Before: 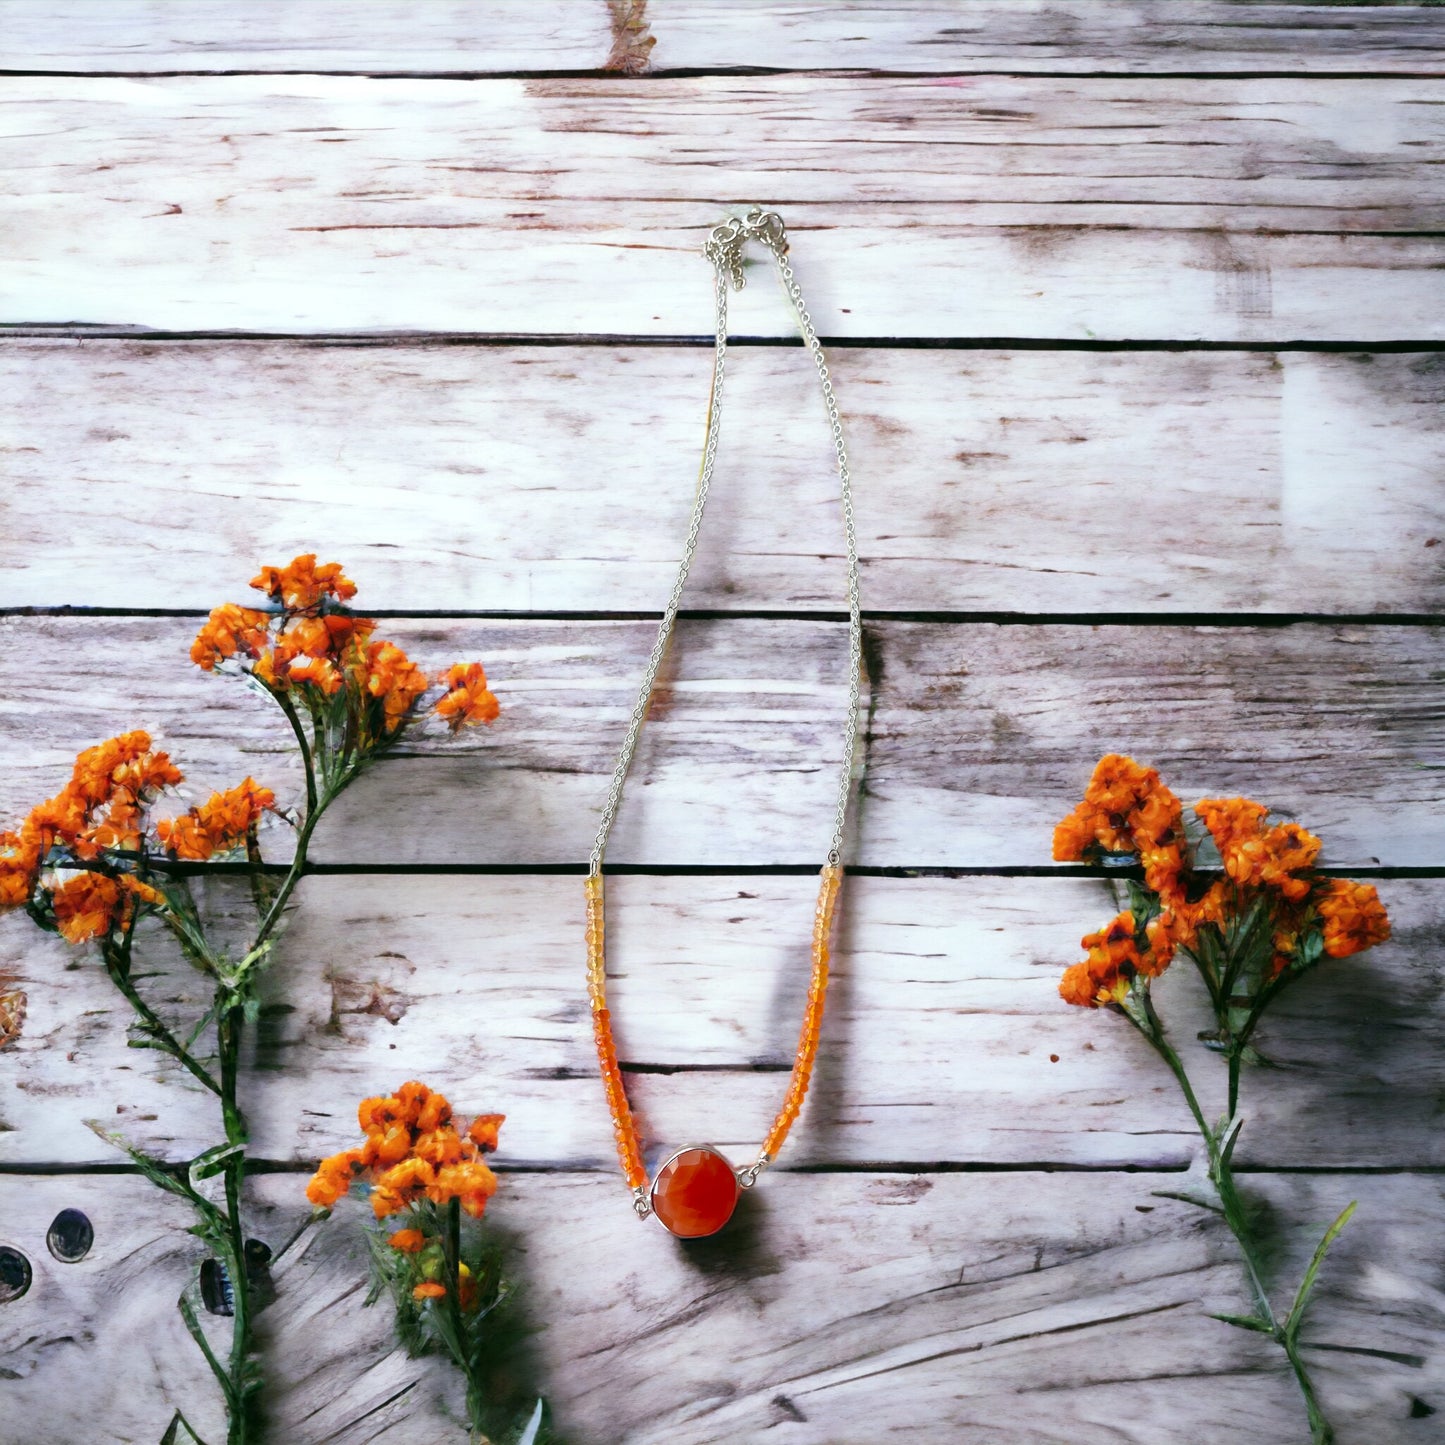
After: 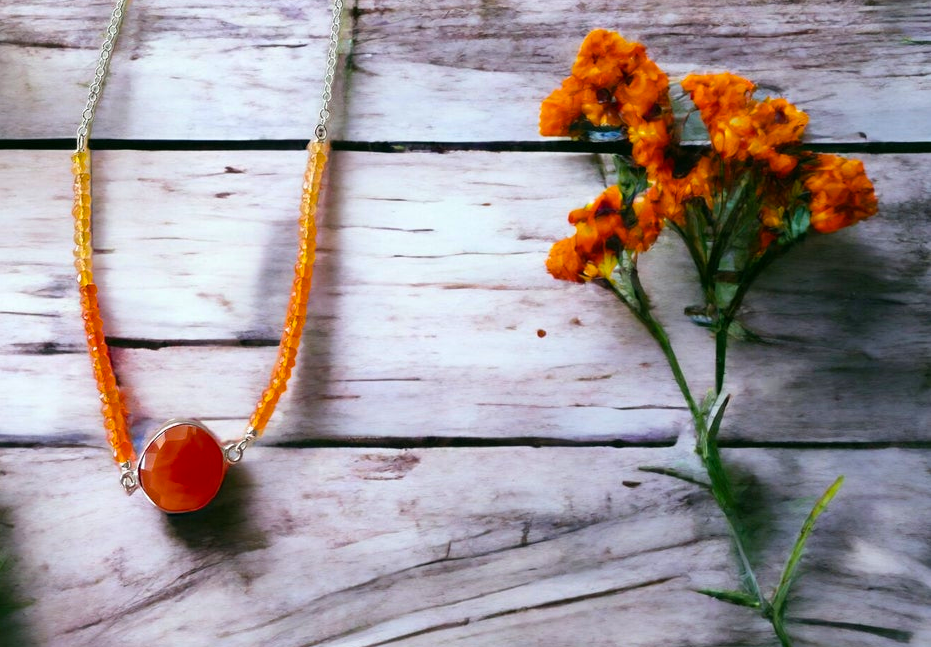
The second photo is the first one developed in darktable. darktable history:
crop and rotate: left 35.509%, top 50.238%, bottom 4.934%
color balance rgb: perceptual saturation grading › global saturation 25%, global vibrance 20%
